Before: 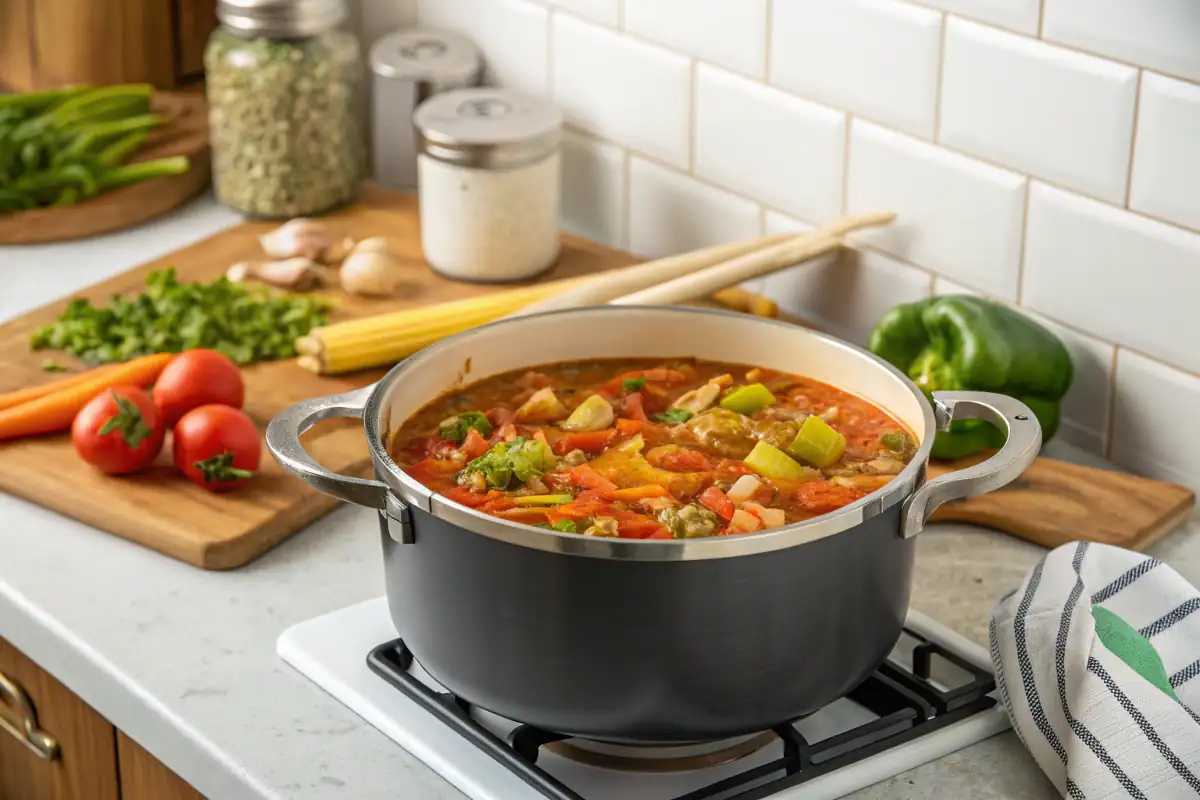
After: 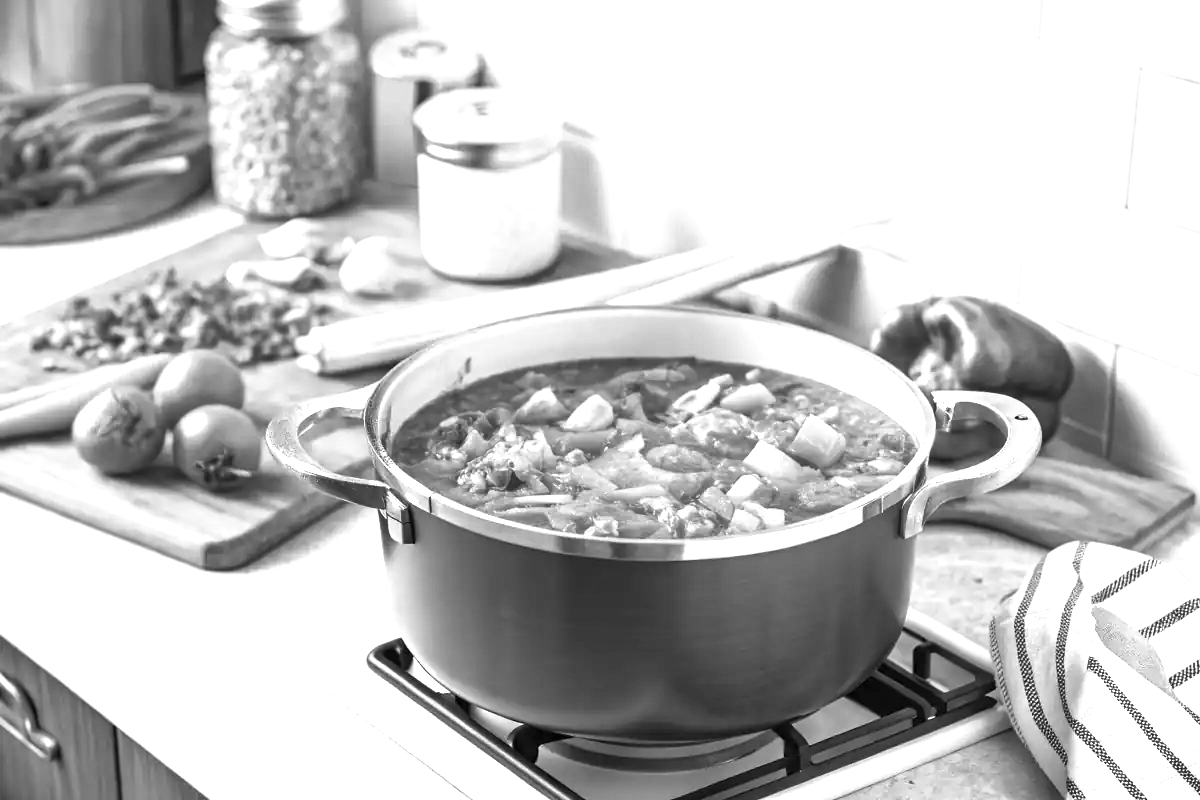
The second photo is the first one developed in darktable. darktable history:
monochrome: a -35.87, b 49.73, size 1.7
shadows and highlights: shadows 37.27, highlights -28.18, soften with gaussian
exposure: black level correction 0, exposure 1.388 EV, compensate exposure bias true, compensate highlight preservation false
color zones: curves: ch0 [(0, 0.6) (0.129, 0.508) (0.193, 0.483) (0.429, 0.5) (0.571, 0.5) (0.714, 0.5) (0.857, 0.5) (1, 0.6)]; ch1 [(0, 0.481) (0.112, 0.245) (0.213, 0.223) (0.429, 0.233) (0.571, 0.231) (0.683, 0.242) (0.857, 0.296) (1, 0.481)]
